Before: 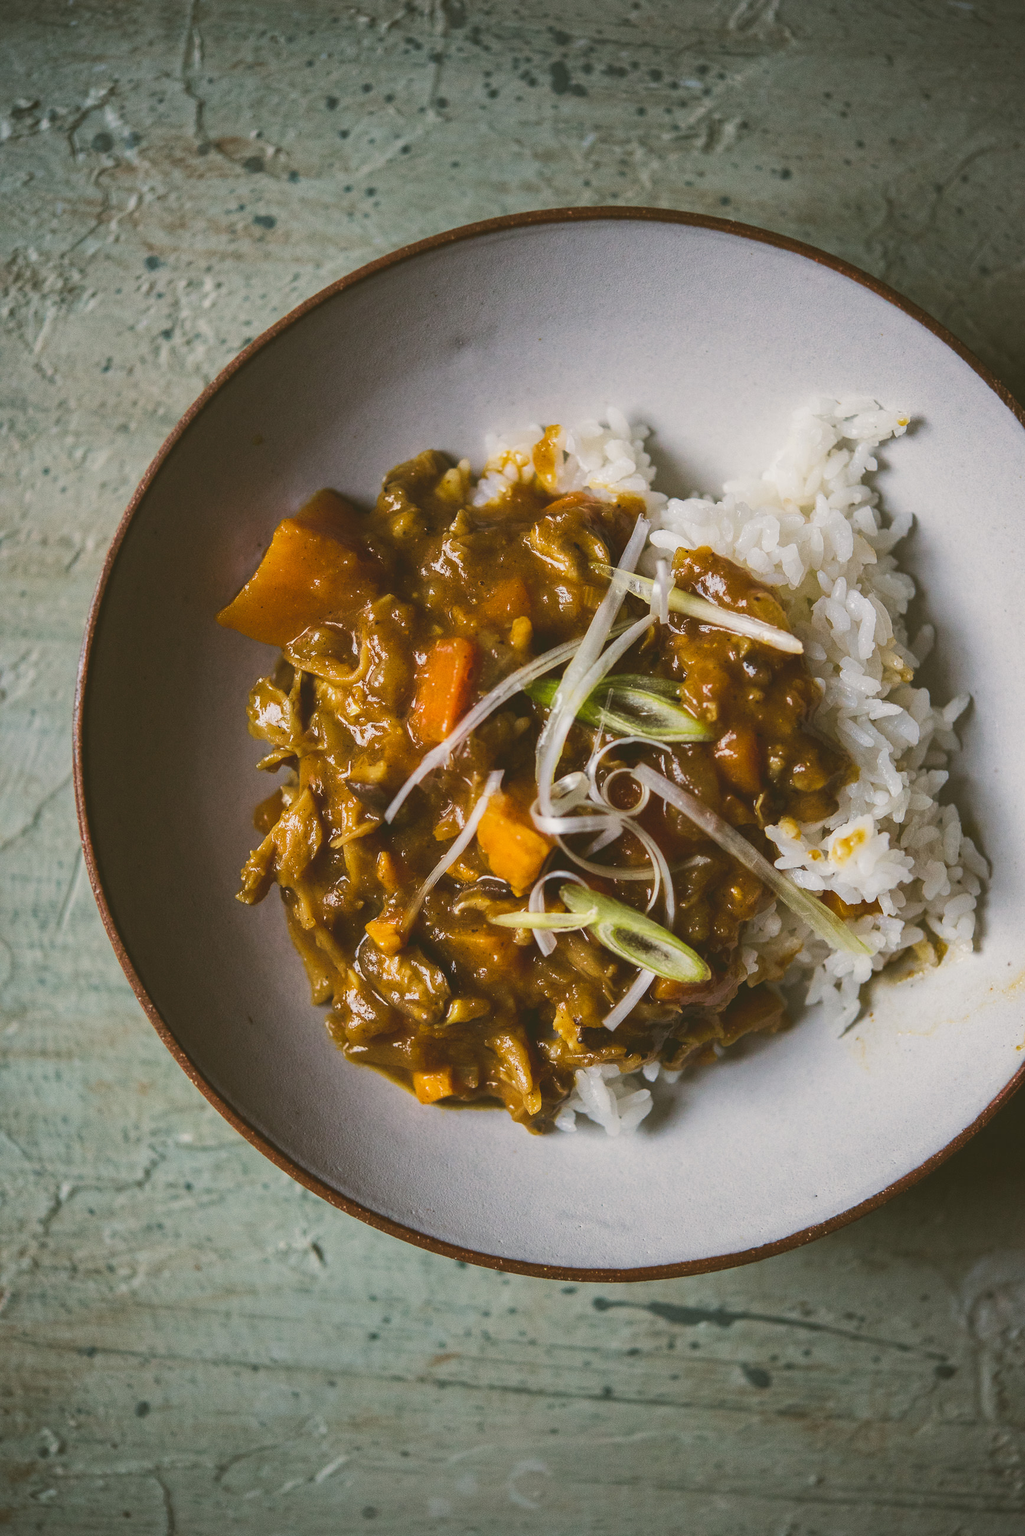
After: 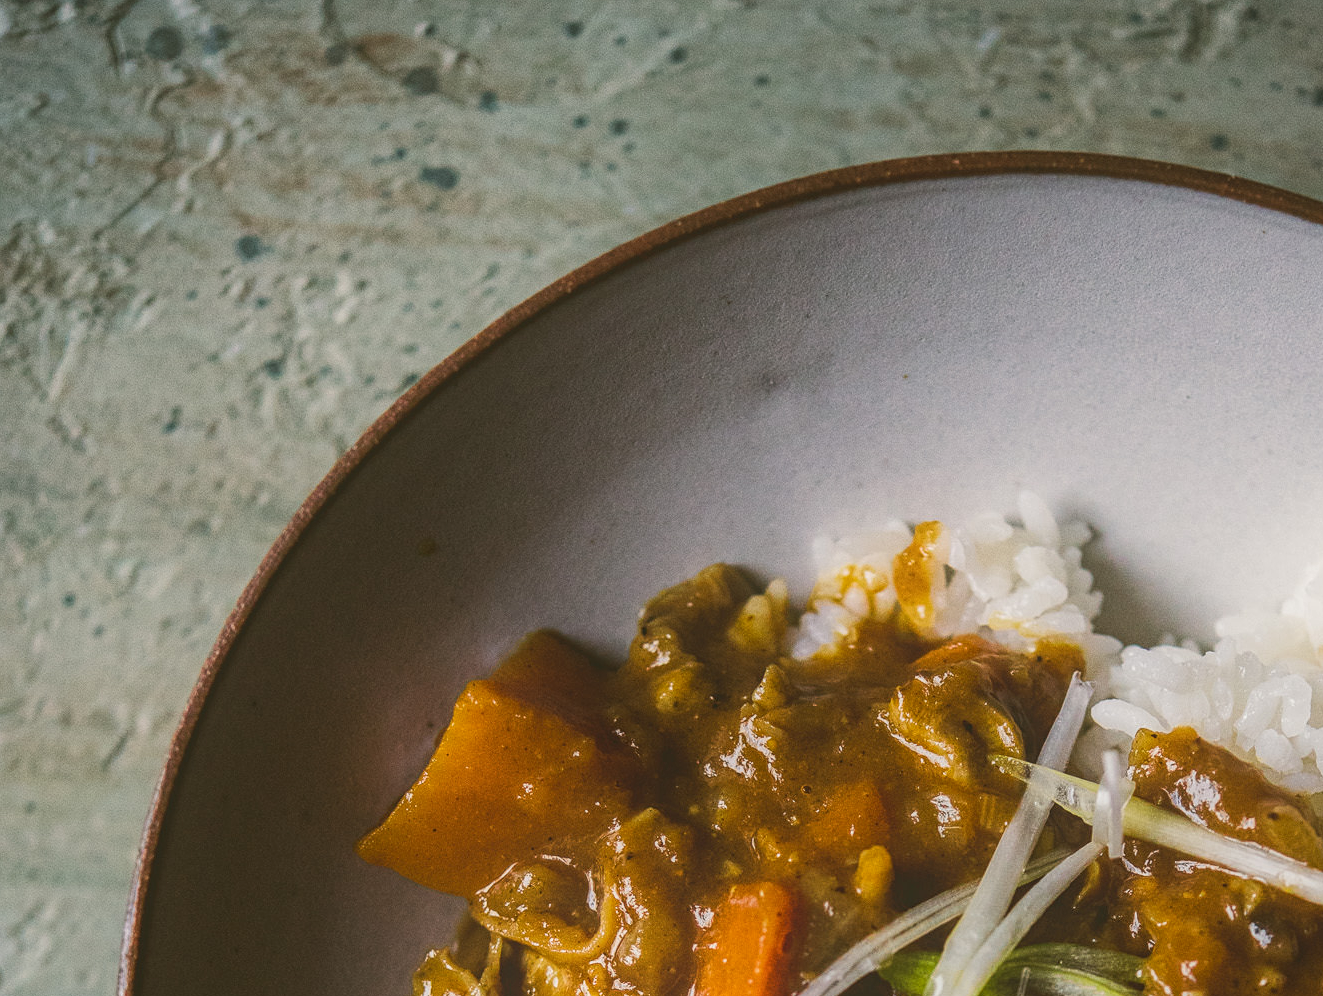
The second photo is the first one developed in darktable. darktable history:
crop: left 0.568%, top 7.64%, right 23.194%, bottom 54.042%
local contrast: detail 130%
contrast equalizer: octaves 7, y [[0.439, 0.44, 0.442, 0.457, 0.493, 0.498], [0.5 ×6], [0.5 ×6], [0 ×6], [0 ×6]]
